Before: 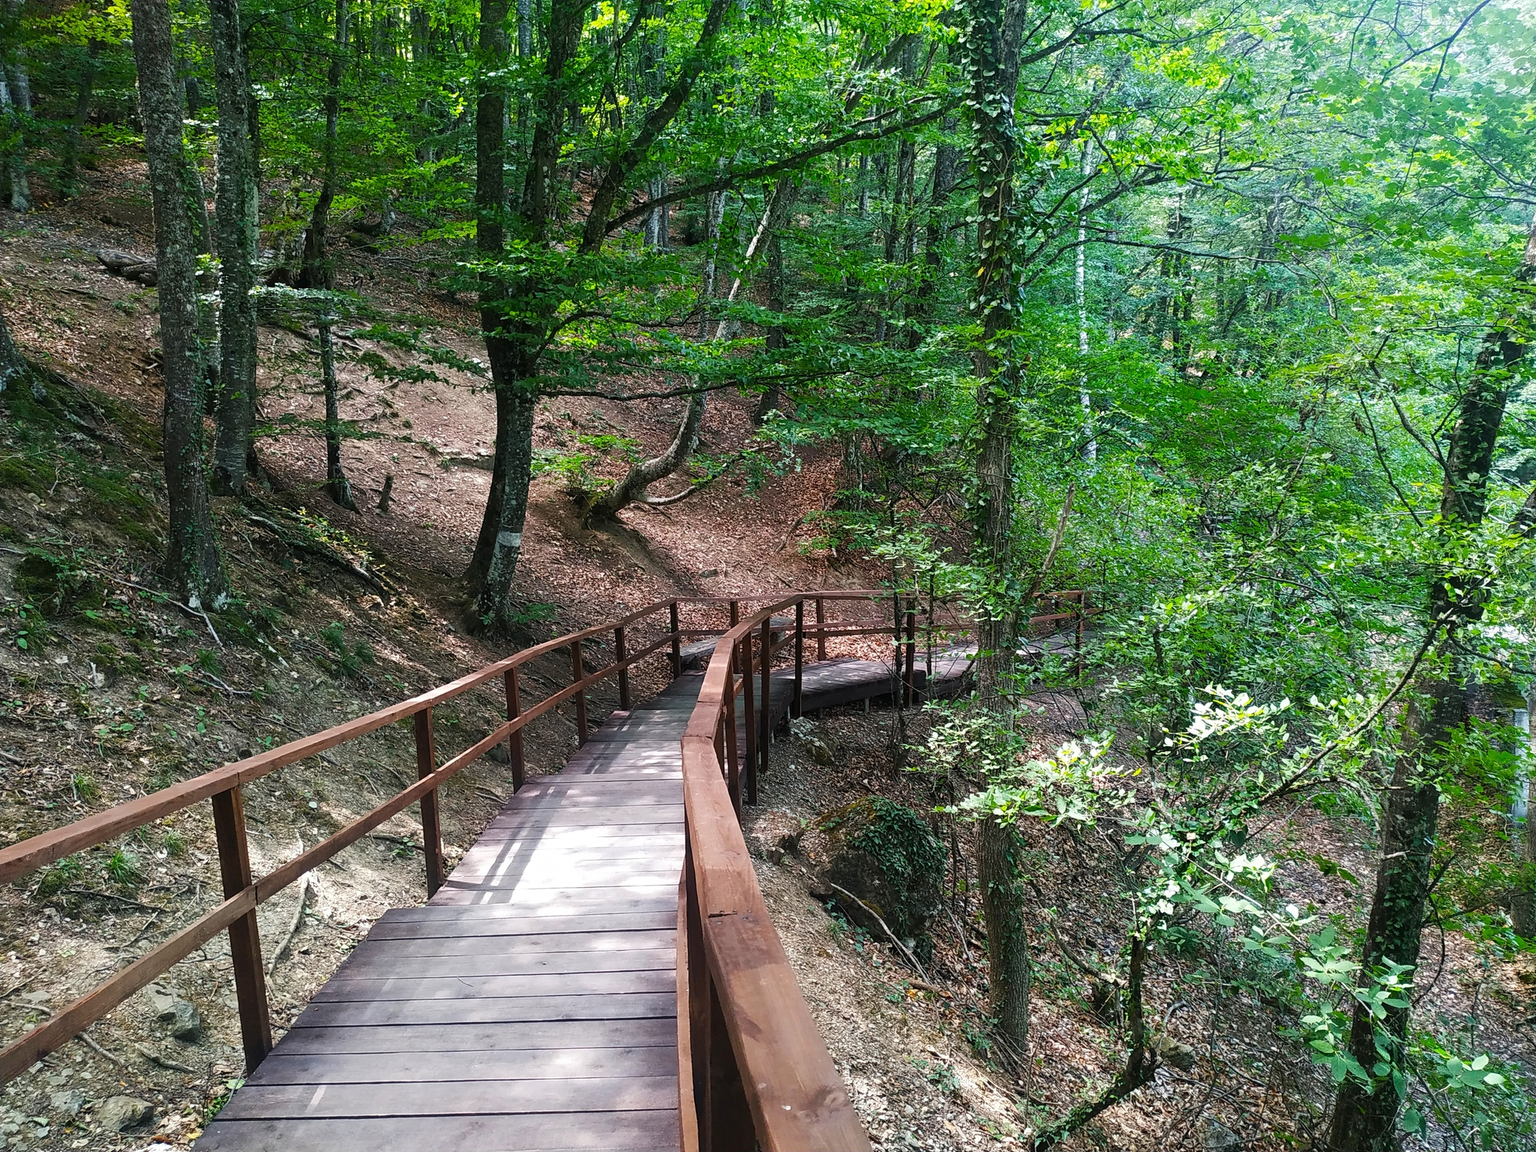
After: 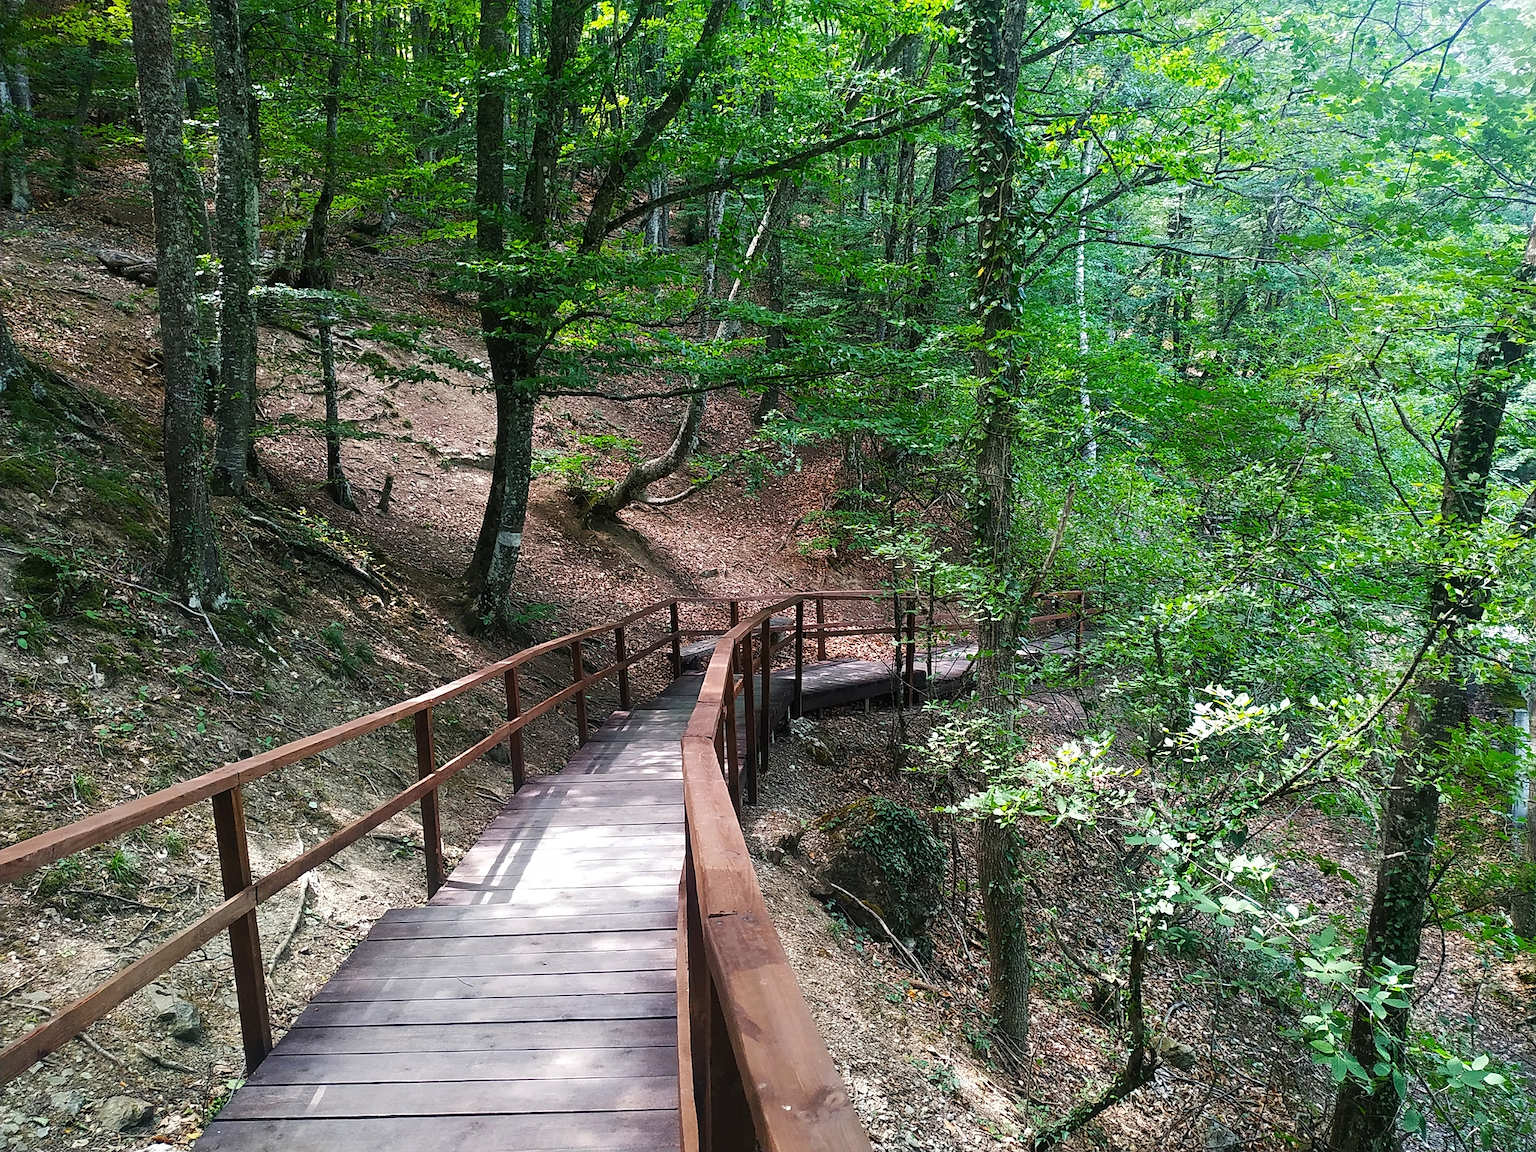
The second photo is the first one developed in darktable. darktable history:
sharpen: radius 1.242, amount 0.29, threshold 0.068
